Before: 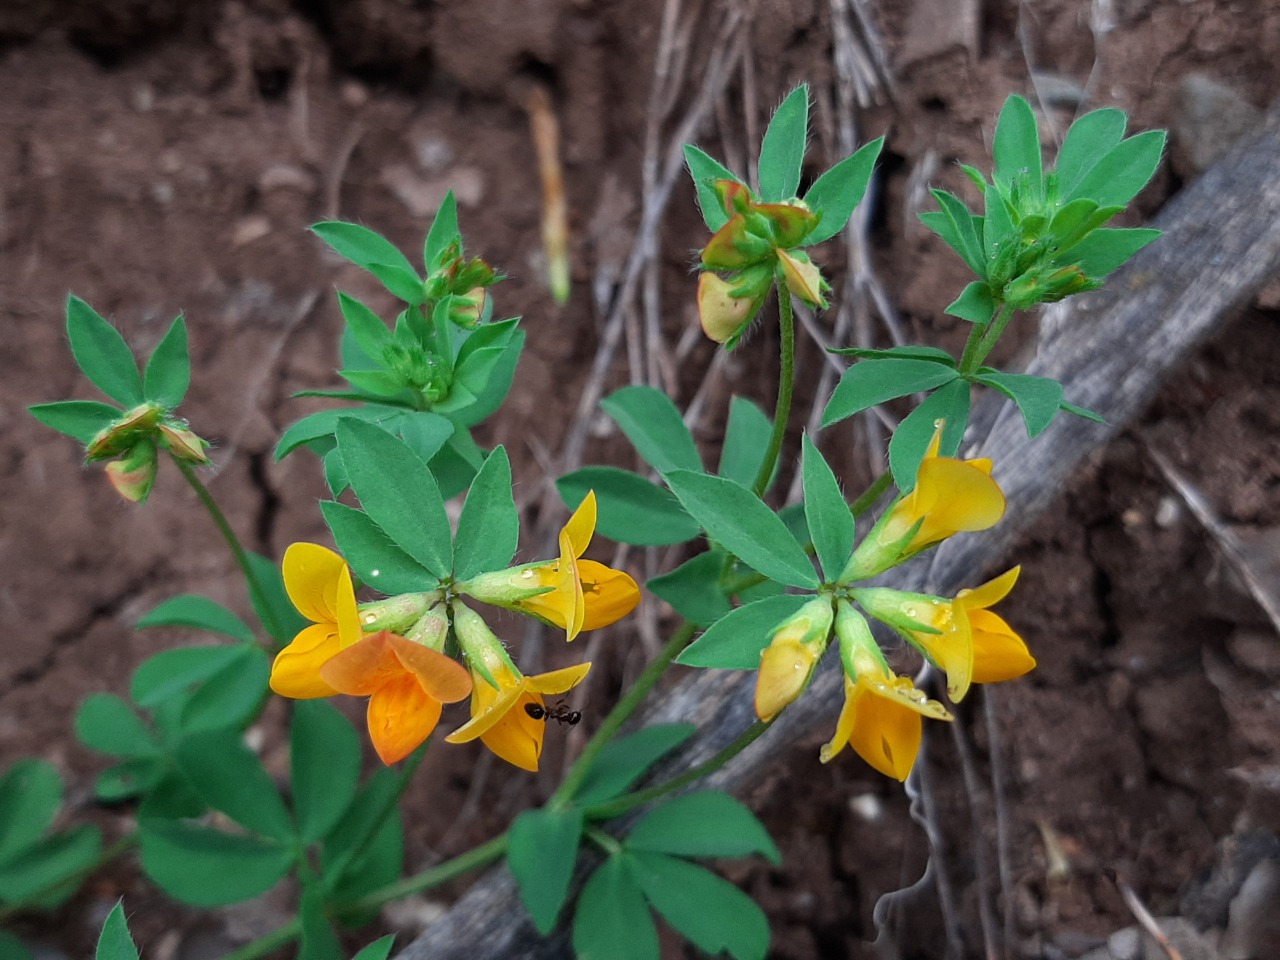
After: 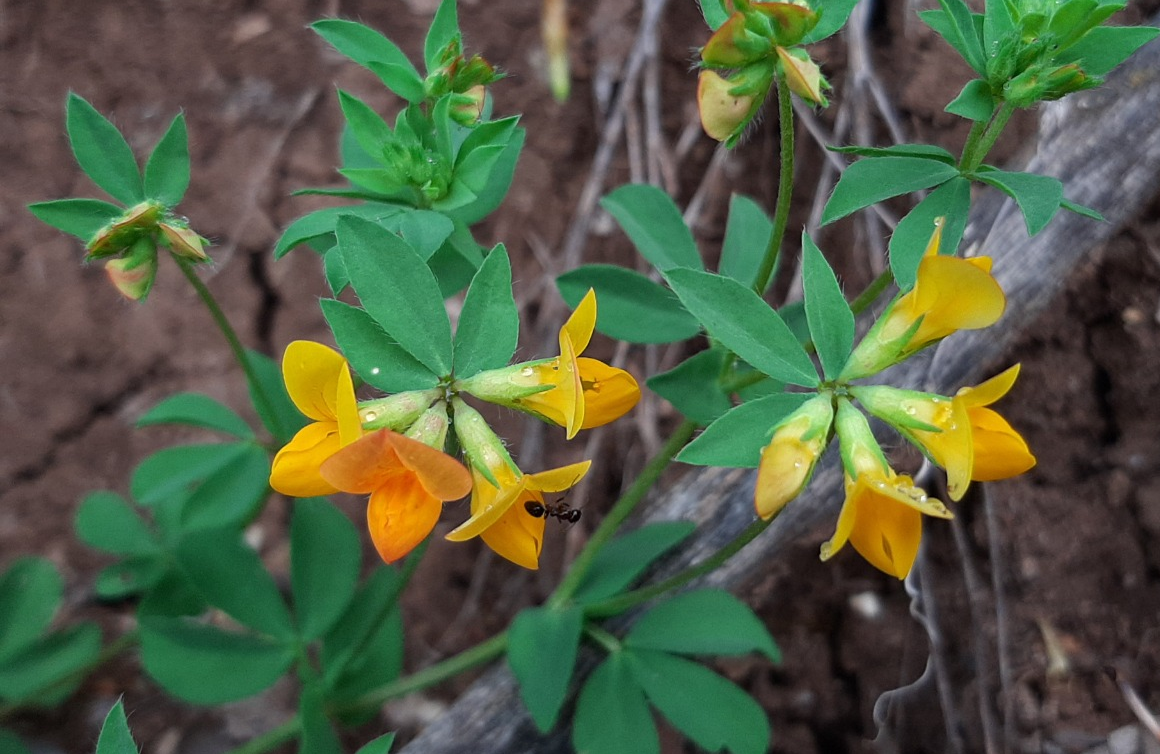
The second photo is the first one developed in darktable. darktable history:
crop: top 21.095%, right 9.323%, bottom 0.282%
